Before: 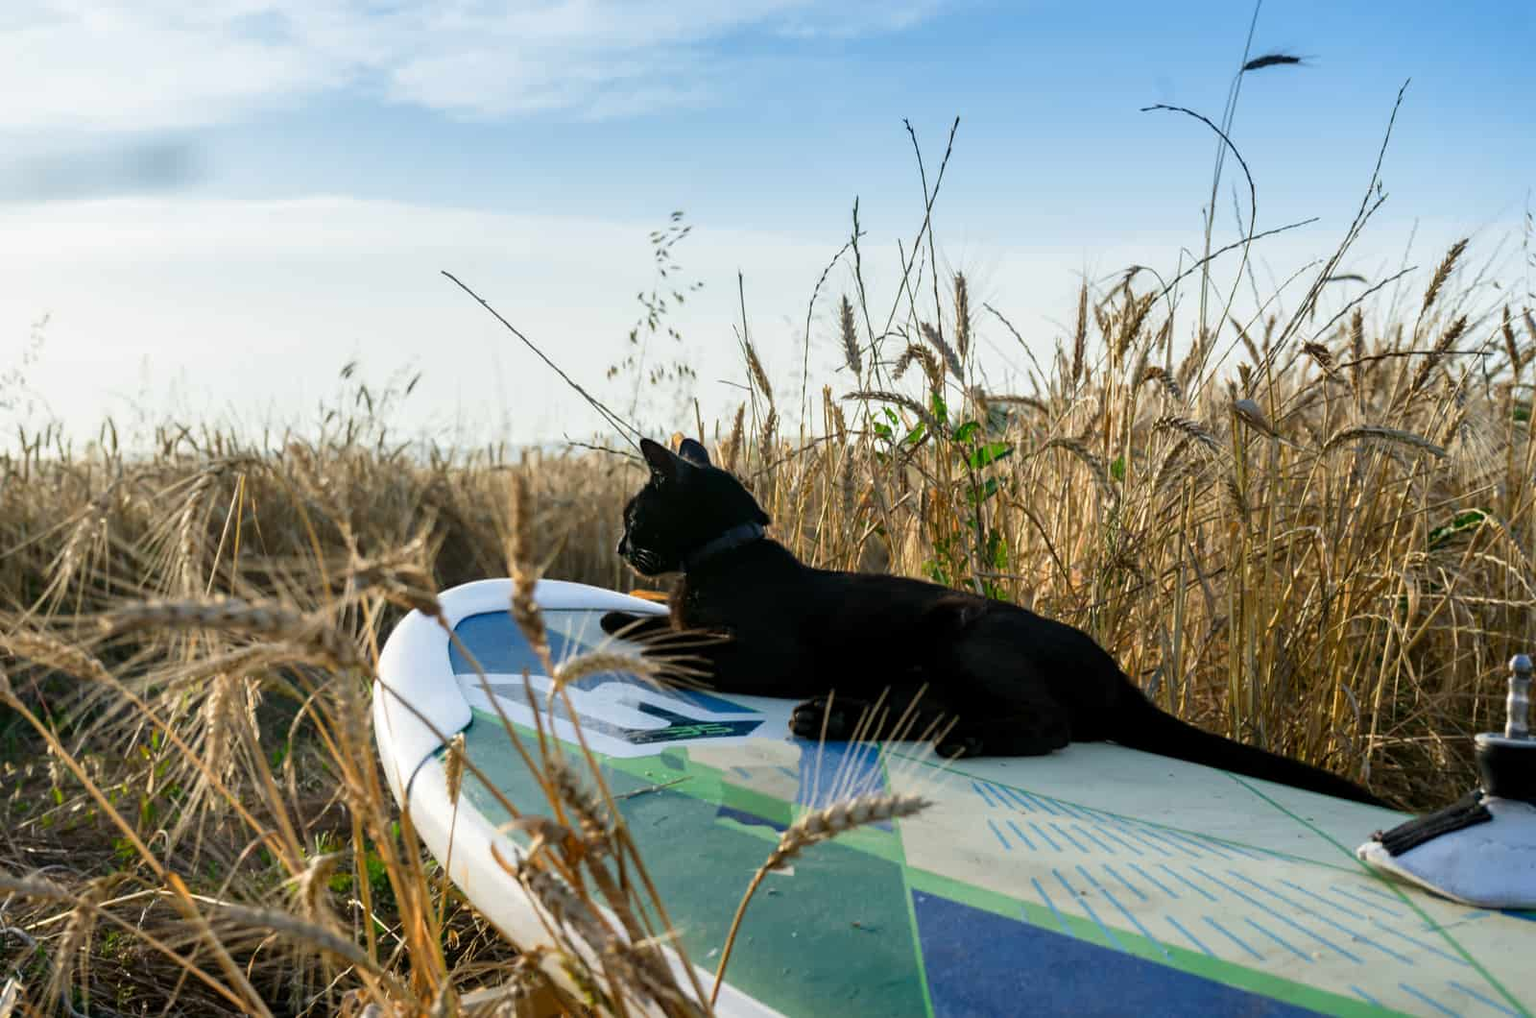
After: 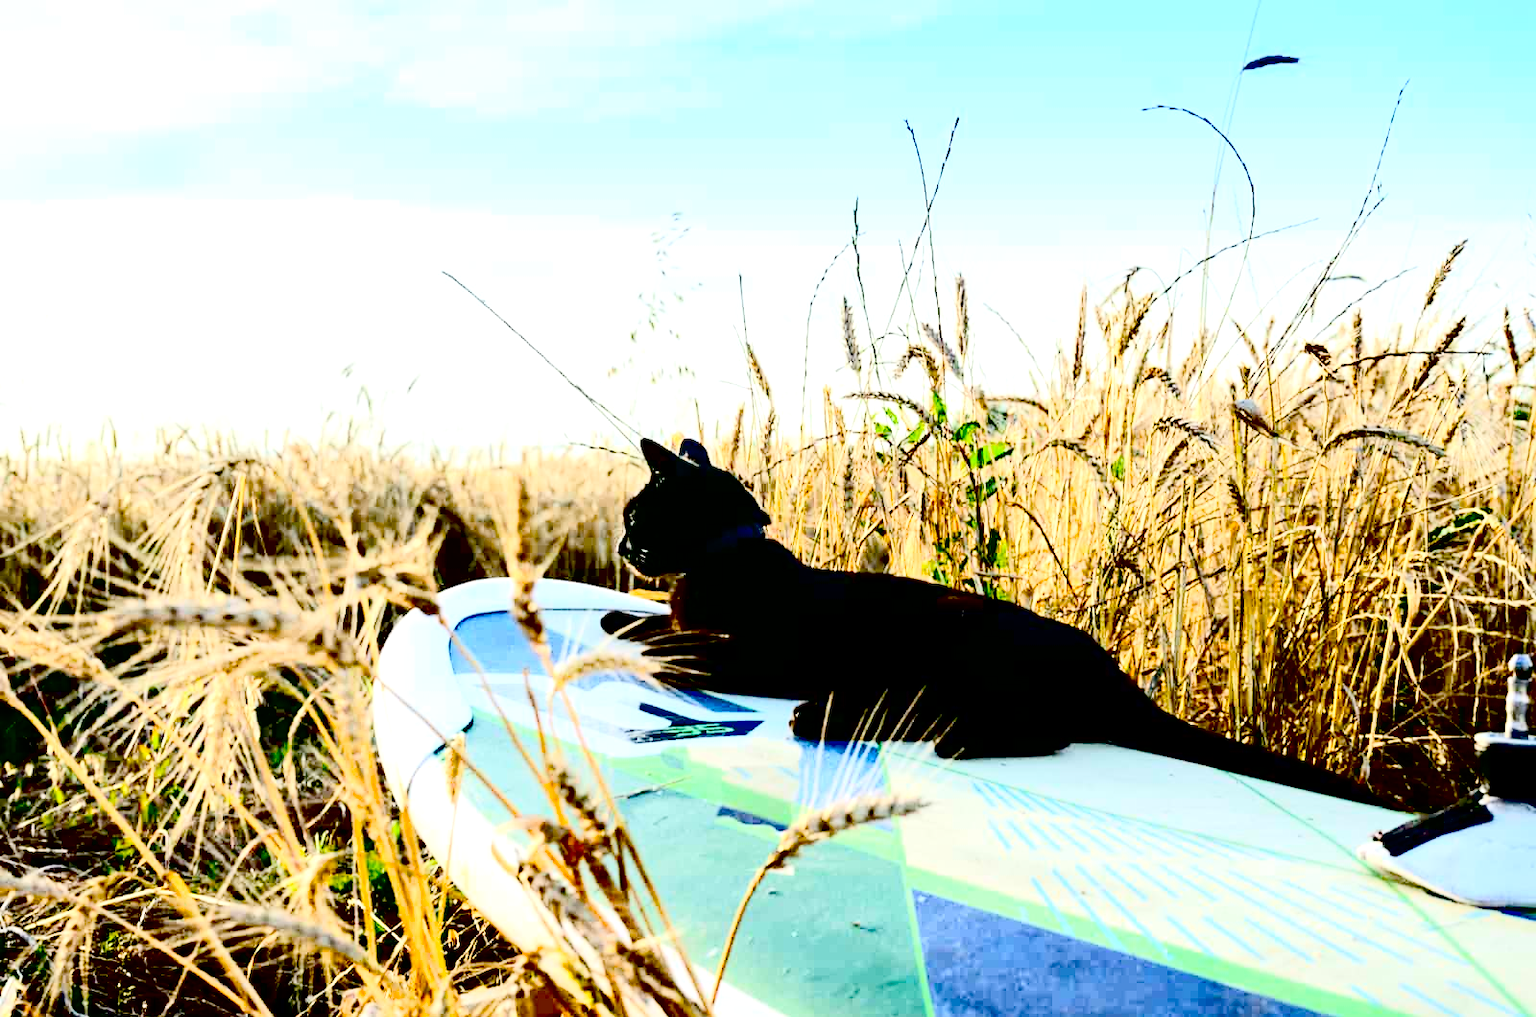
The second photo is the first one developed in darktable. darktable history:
exposure: black level correction 0.035, exposure 0.902 EV, compensate highlight preservation false
tone curve: curves: ch0 [(0, 0) (0.003, 0.004) (0.011, 0.015) (0.025, 0.034) (0.044, 0.061) (0.069, 0.095) (0.1, 0.137) (0.136, 0.186) (0.177, 0.243) (0.224, 0.307) (0.277, 0.416) (0.335, 0.533) (0.399, 0.641) (0.468, 0.748) (0.543, 0.829) (0.623, 0.886) (0.709, 0.924) (0.801, 0.951) (0.898, 0.975) (1, 1)], color space Lab, independent channels, preserve colors none
